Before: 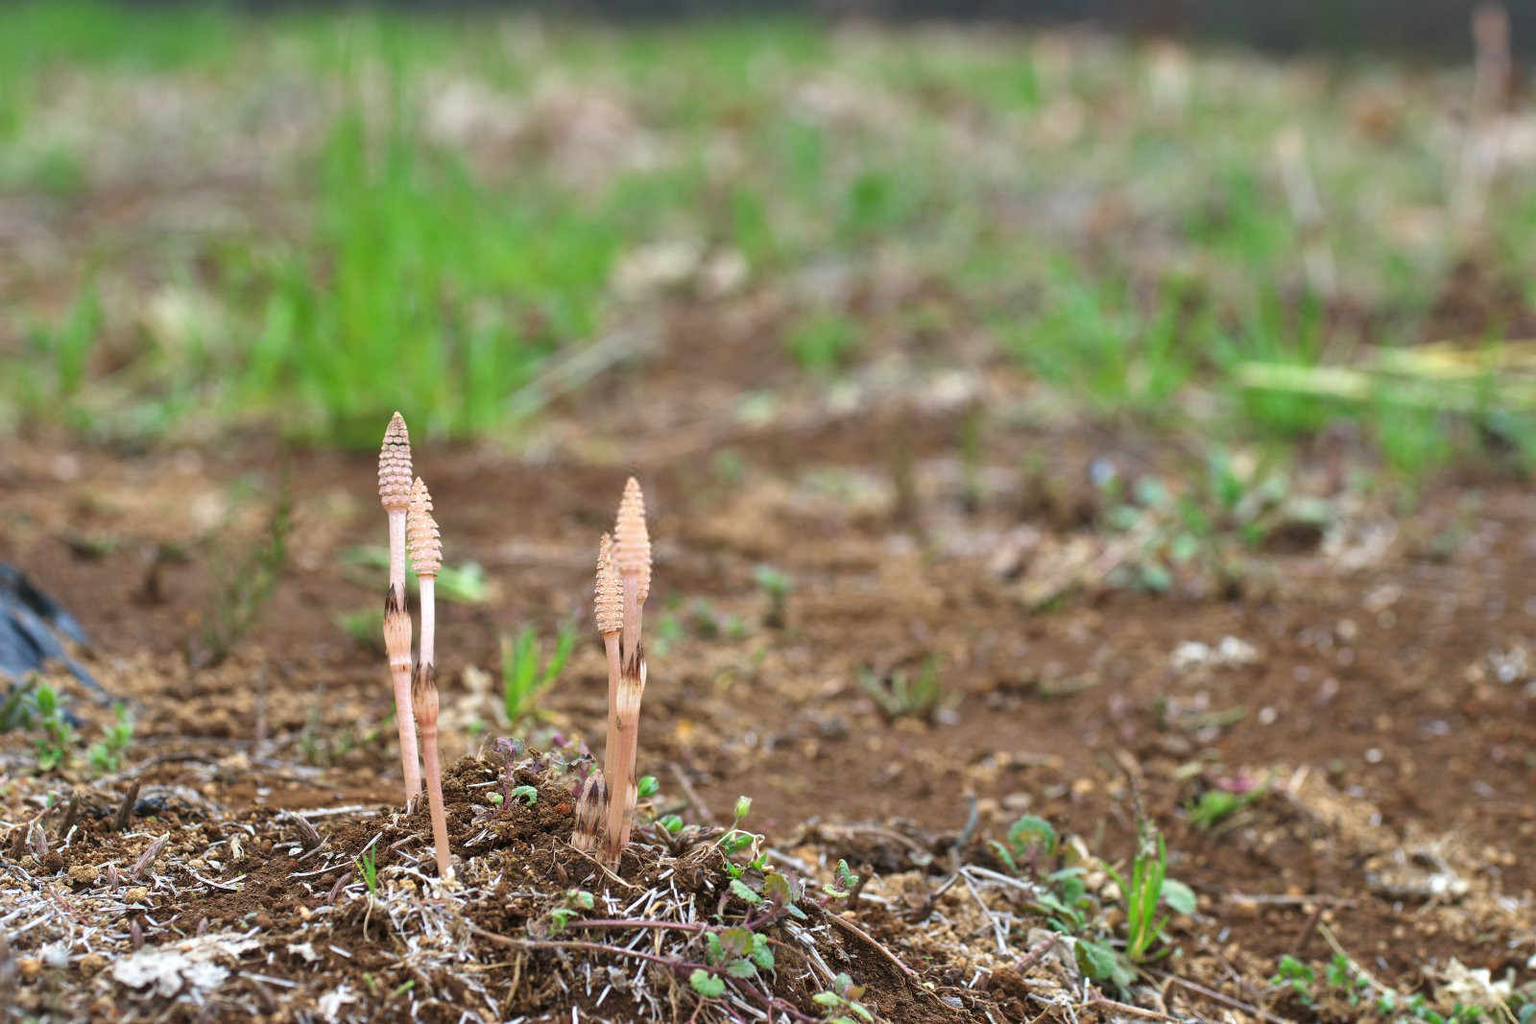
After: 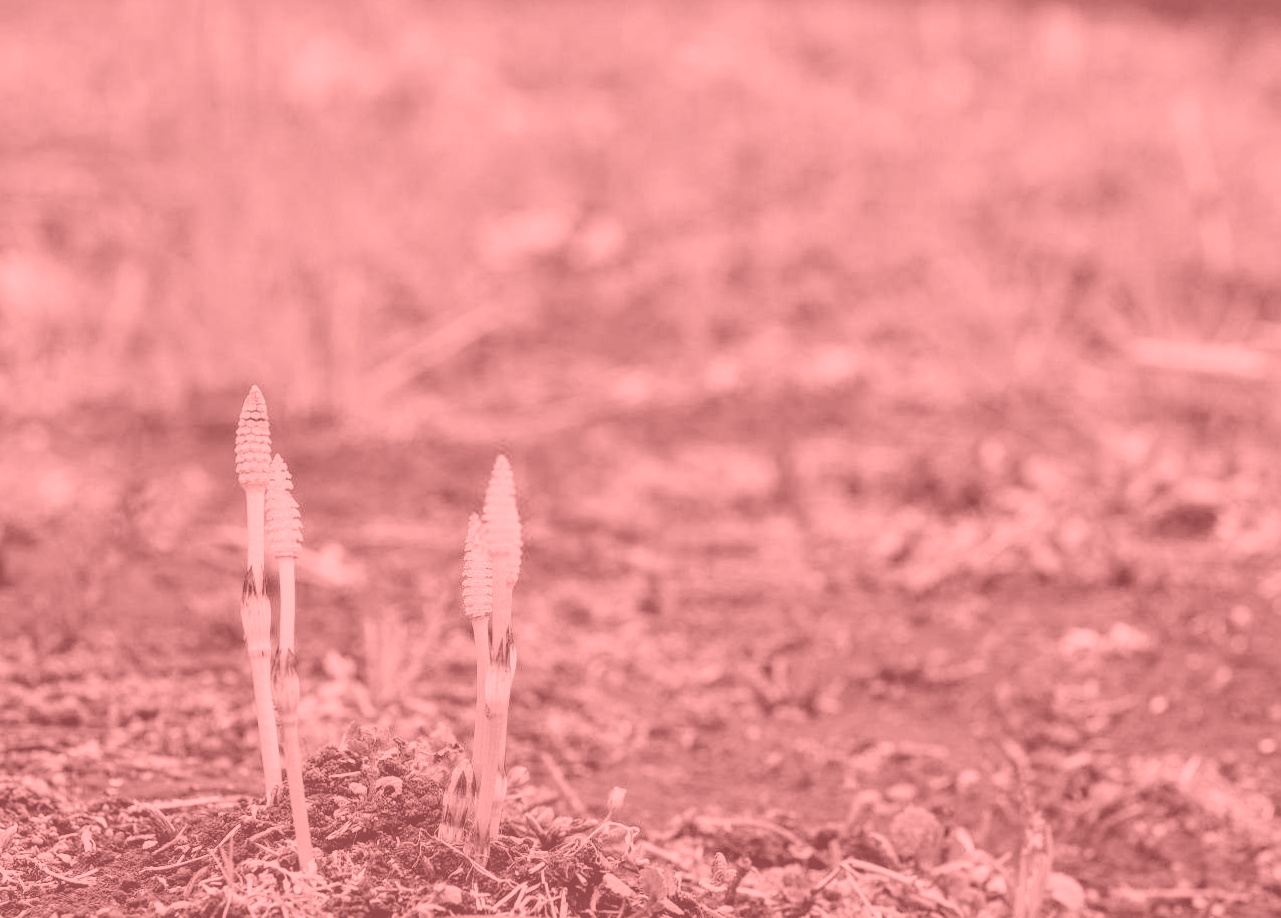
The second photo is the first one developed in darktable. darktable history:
filmic rgb: black relative exposure -5 EV, hardness 2.88, contrast 1.3, highlights saturation mix -30%
local contrast: on, module defaults
white balance: red 0.978, blue 0.999
colorize: saturation 51%, source mix 50.67%, lightness 50.67%
color correction: highlights a* -10.69, highlights b* -19.19
crop: left 9.929%, top 3.475%, right 9.188%, bottom 9.529%
rotate and perspective: rotation 0.174°, lens shift (vertical) 0.013, lens shift (horizontal) 0.019, shear 0.001, automatic cropping original format, crop left 0.007, crop right 0.991, crop top 0.016, crop bottom 0.997
